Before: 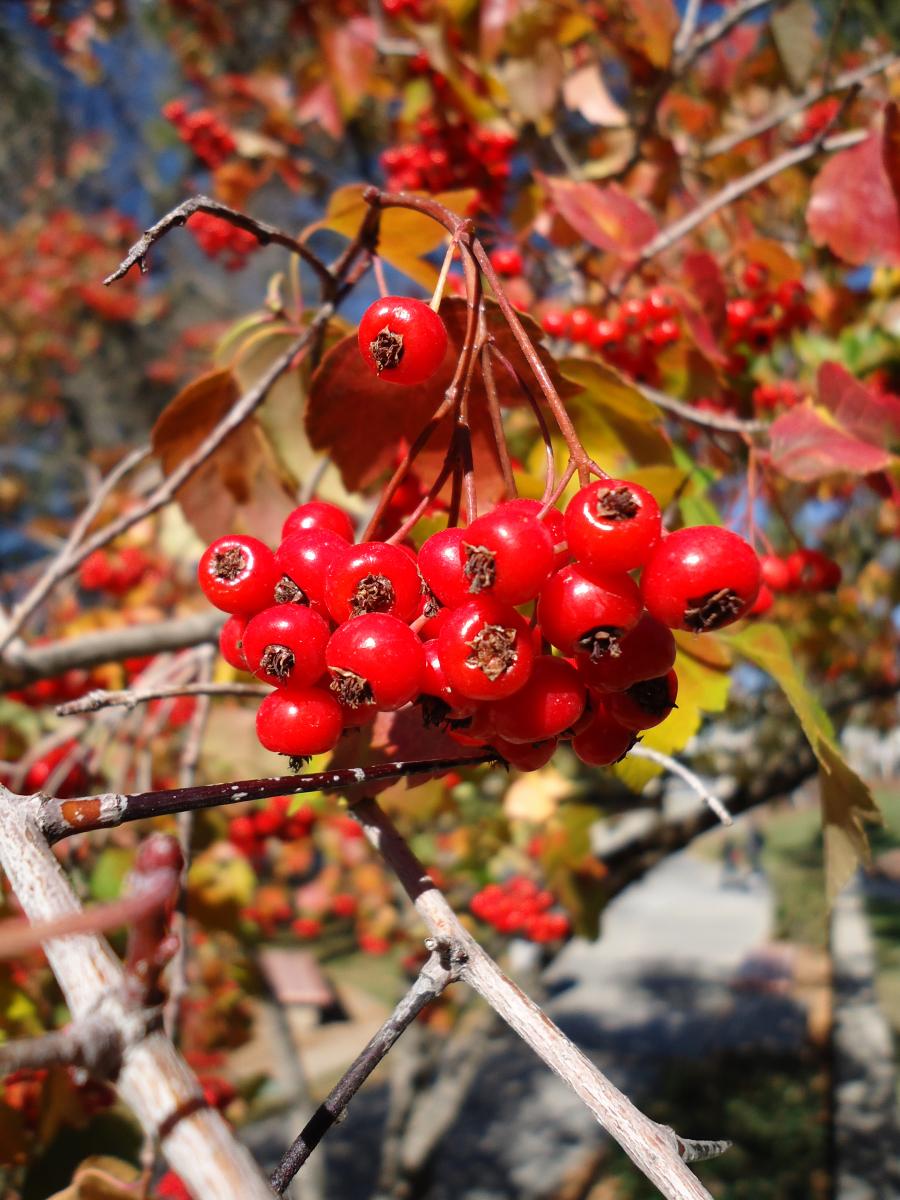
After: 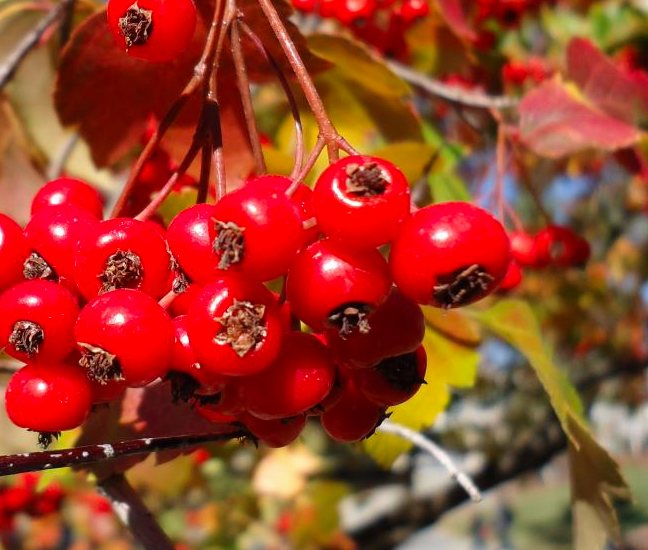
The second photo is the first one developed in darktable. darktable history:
crop and rotate: left 27.938%, top 27.046%, bottom 27.046%
vibrance: on, module defaults
